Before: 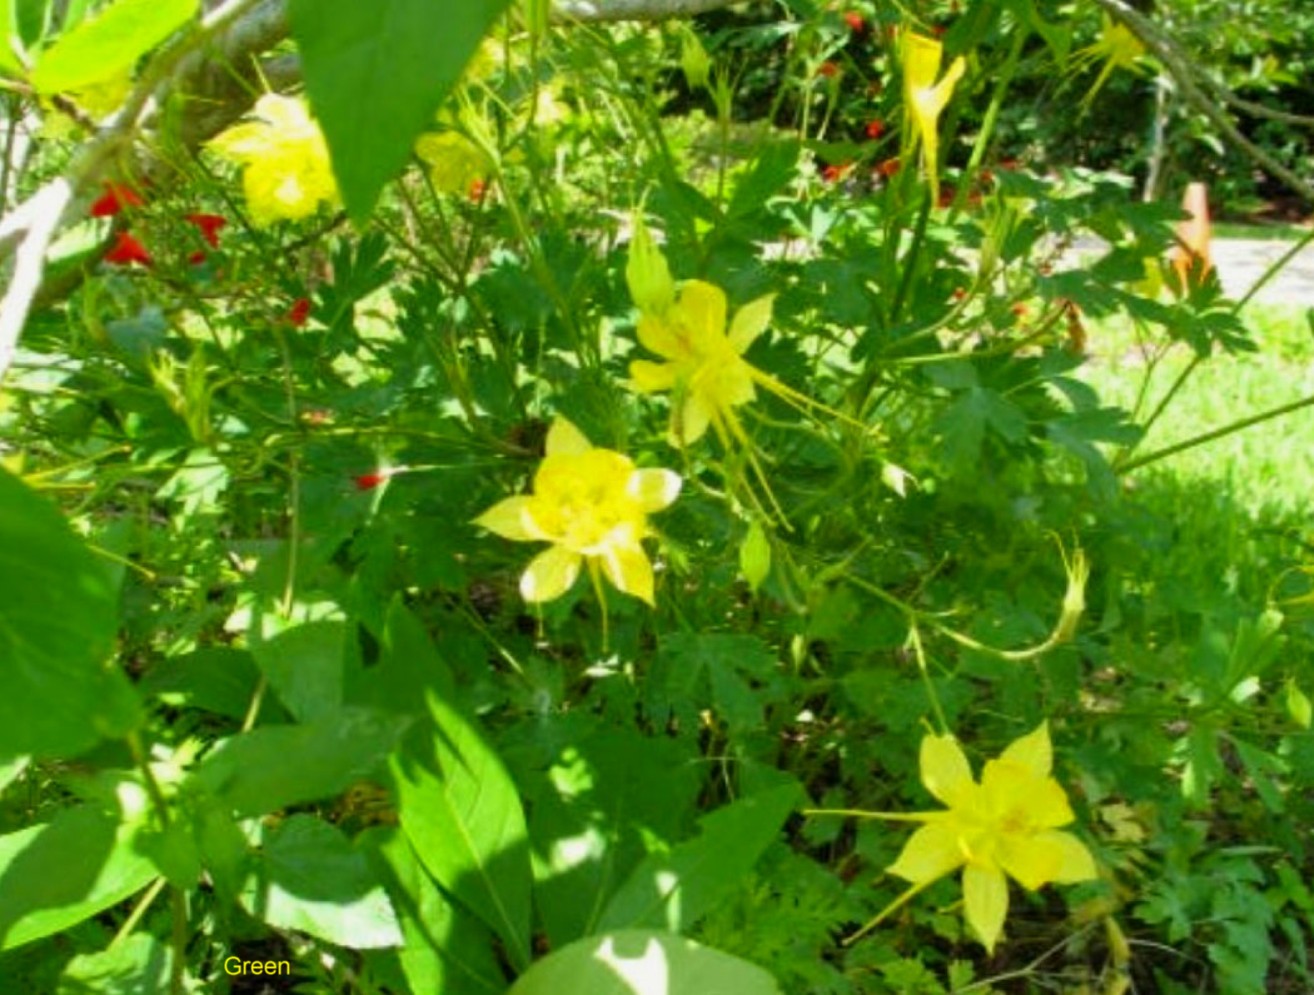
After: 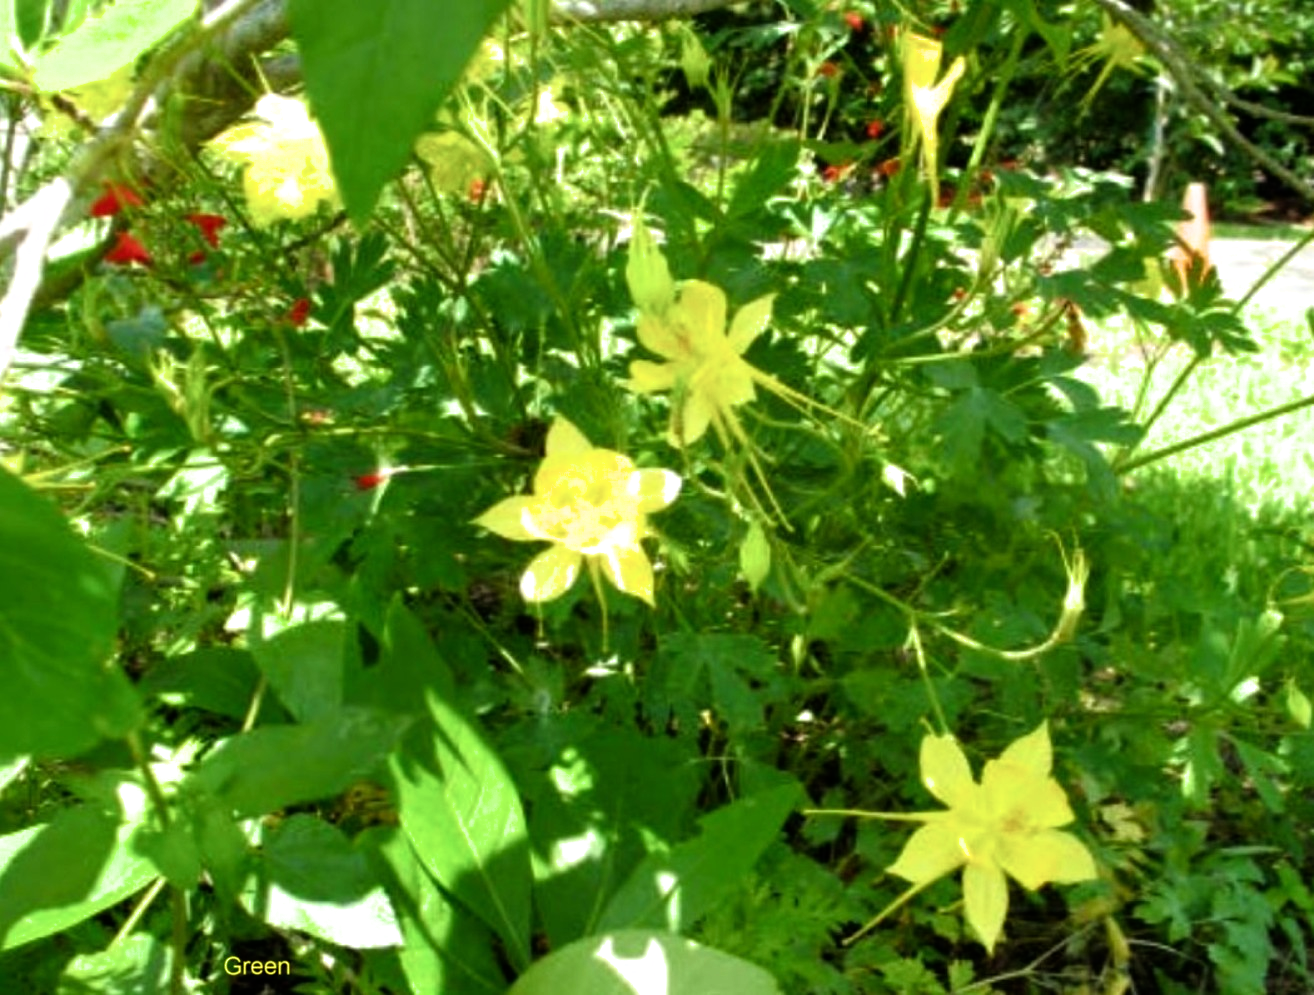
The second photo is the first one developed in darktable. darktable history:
filmic rgb: black relative exposure -9.13 EV, white relative exposure 2.31 EV, hardness 7.49, color science v6 (2022)
